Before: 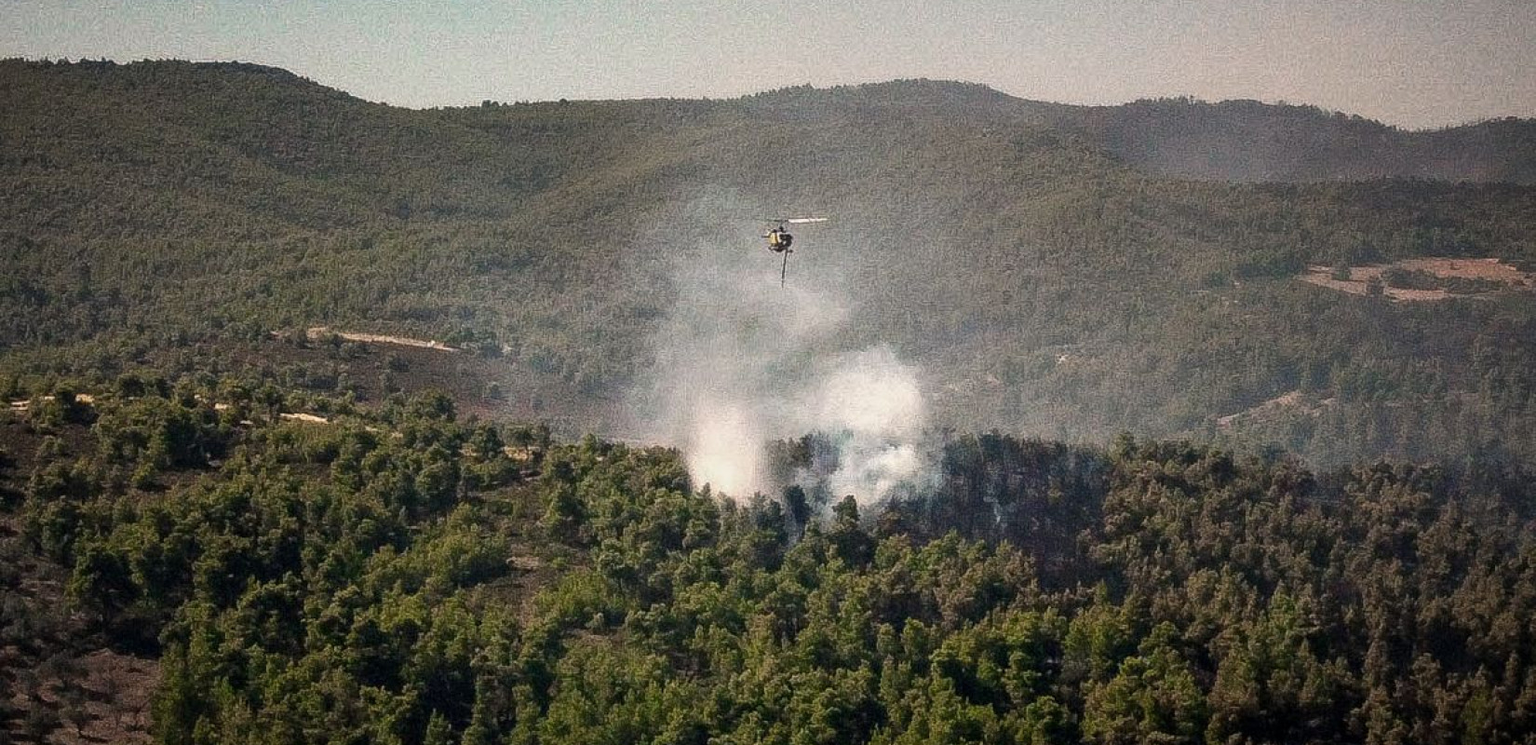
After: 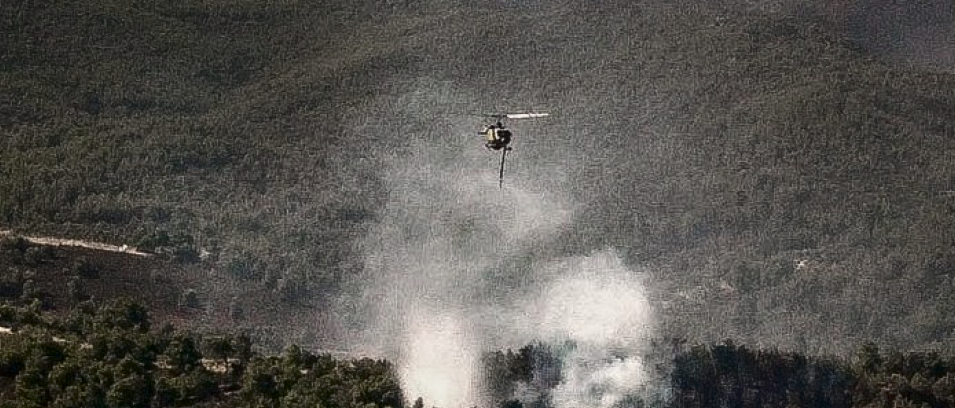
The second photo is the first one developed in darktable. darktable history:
contrast brightness saturation: contrast 0.134, brightness -0.24, saturation 0.149
crop: left 20.625%, top 15.174%, right 21.492%, bottom 33.774%
color zones: curves: ch0 [(0, 0.559) (0.153, 0.551) (0.229, 0.5) (0.429, 0.5) (0.571, 0.5) (0.714, 0.5) (0.857, 0.5) (1, 0.559)]; ch1 [(0, 0.417) (0.112, 0.336) (0.213, 0.26) (0.429, 0.34) (0.571, 0.35) (0.683, 0.331) (0.857, 0.344) (1, 0.417)]
